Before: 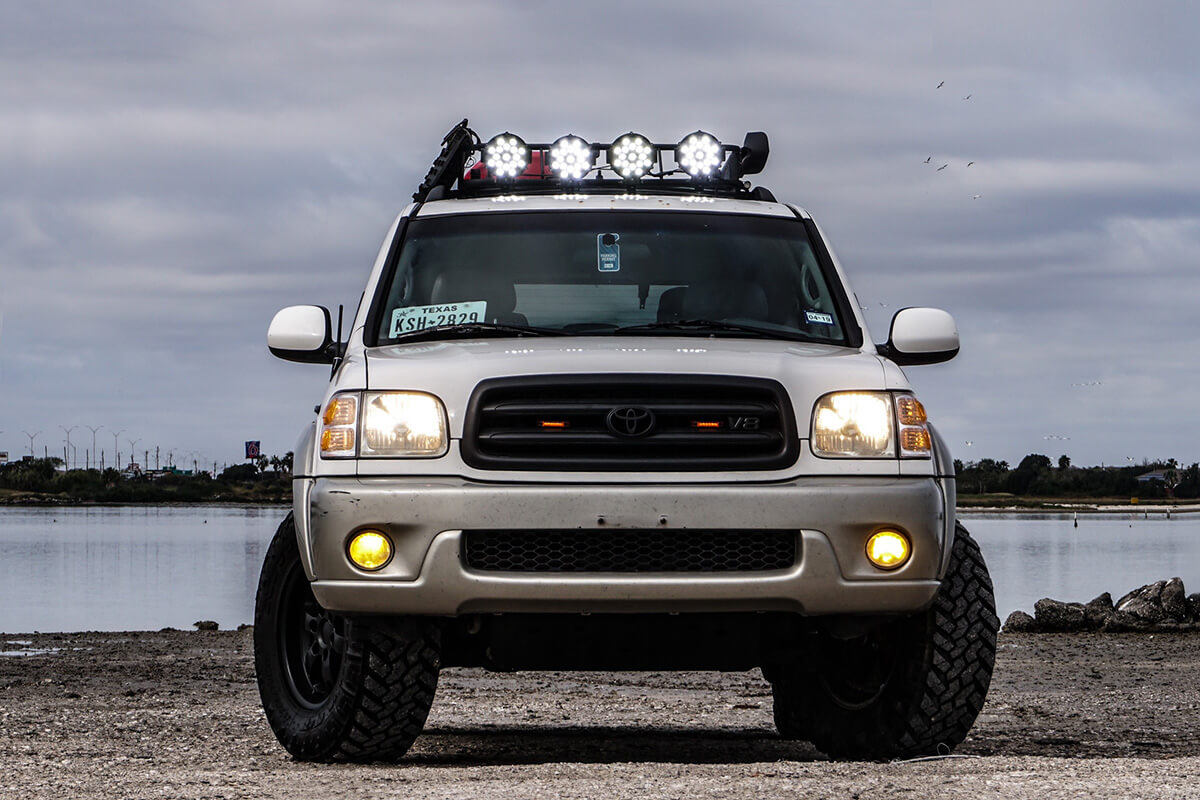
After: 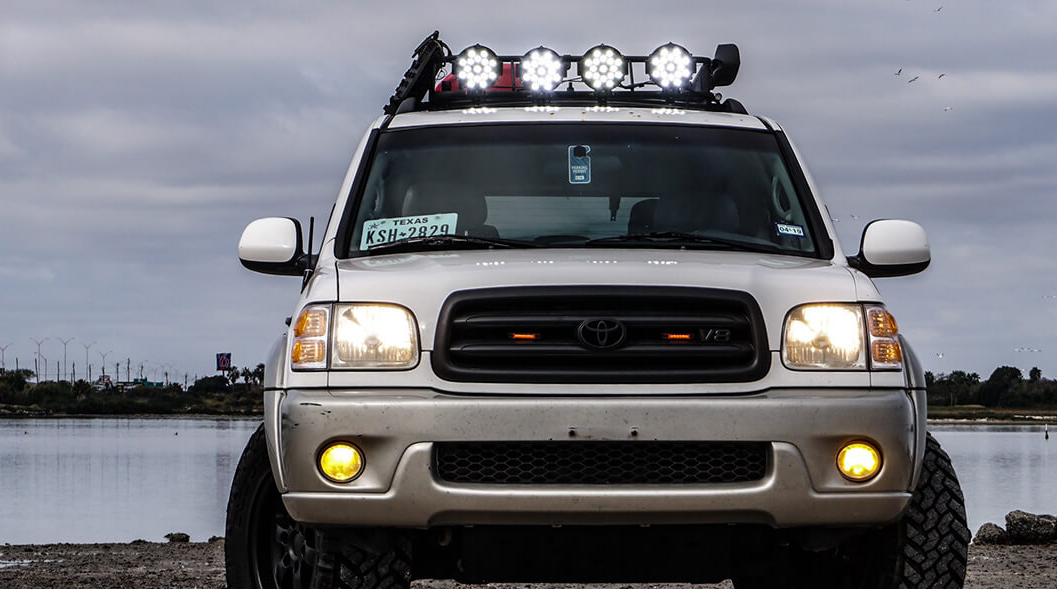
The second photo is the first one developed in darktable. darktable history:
crop and rotate: left 2.421%, top 11.07%, right 9.471%, bottom 15.213%
